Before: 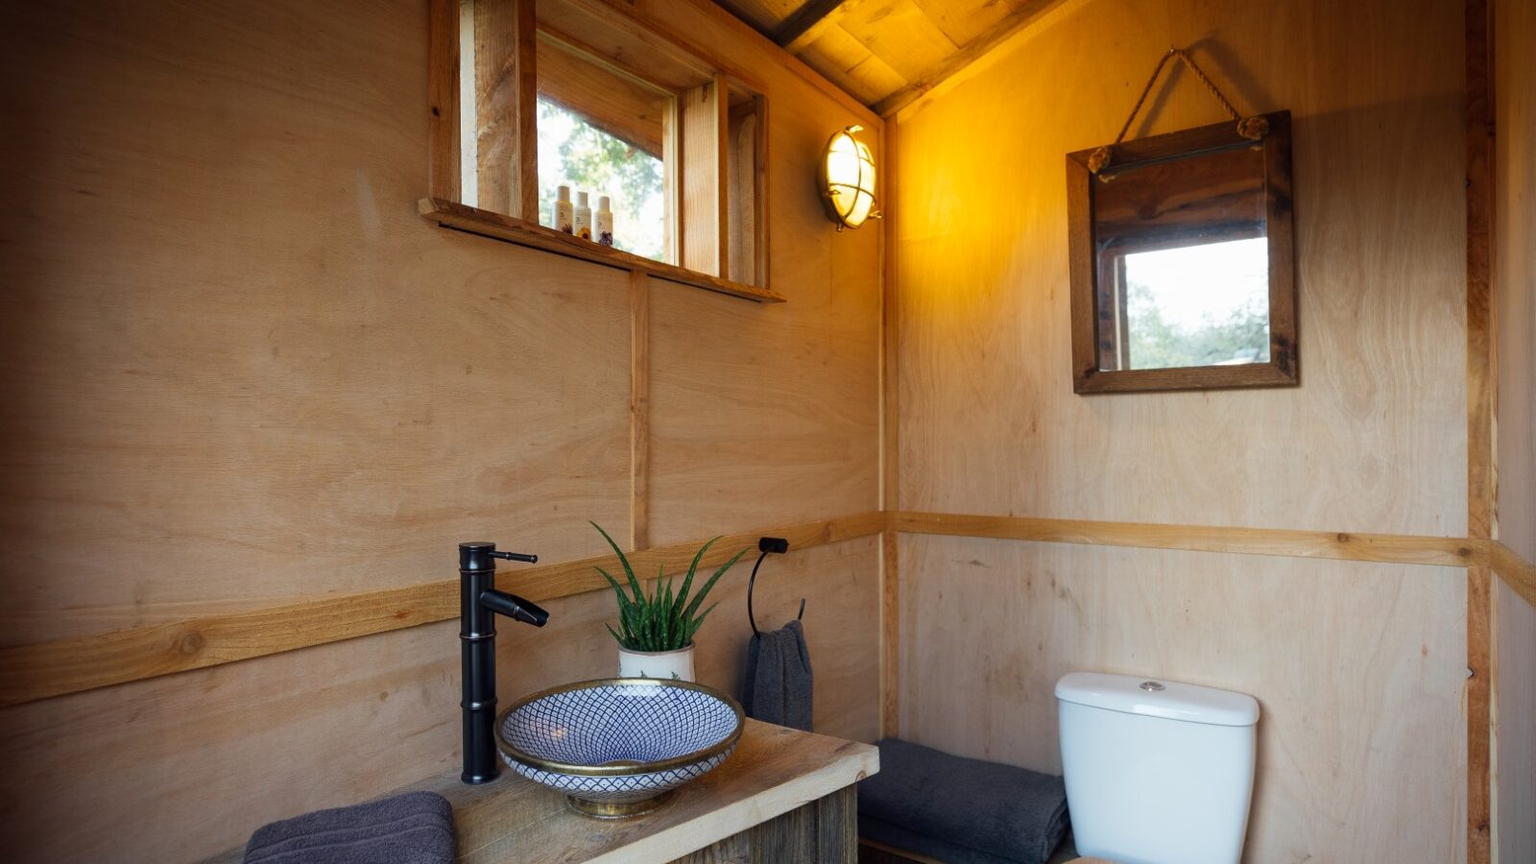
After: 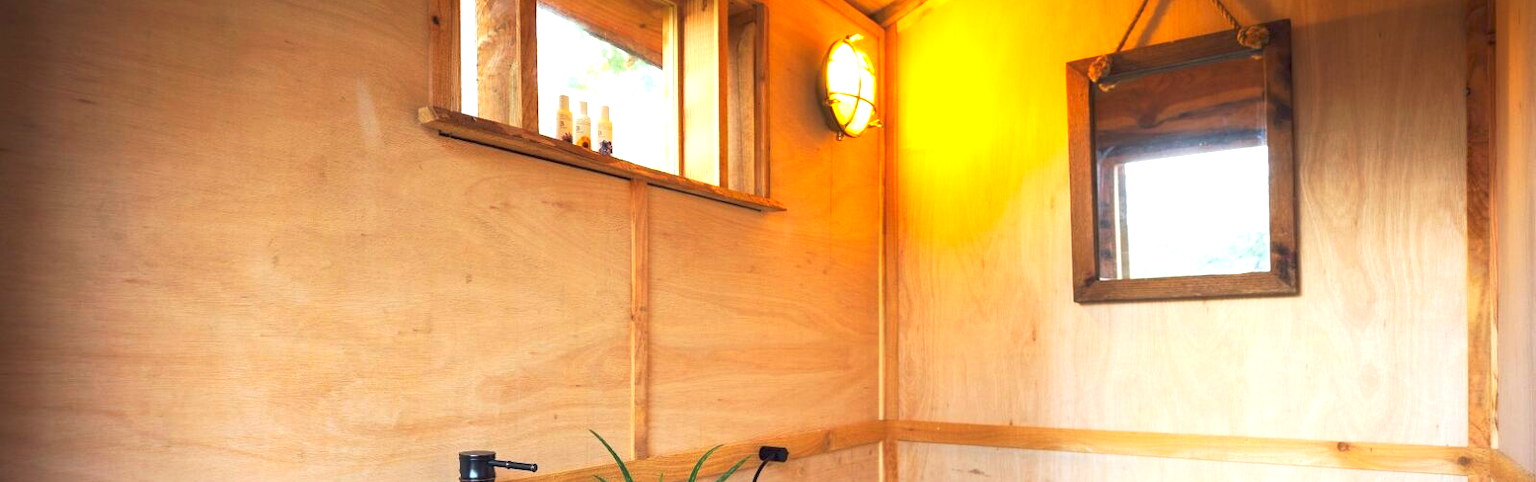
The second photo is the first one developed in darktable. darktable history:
contrast brightness saturation: contrast 0.071, brightness 0.076, saturation 0.184
crop and rotate: top 10.612%, bottom 33.412%
exposure: exposure 1.149 EV, compensate exposure bias true, compensate highlight preservation false
tone curve: curves: ch0 [(0, 0) (0.003, 0.013) (0.011, 0.02) (0.025, 0.037) (0.044, 0.068) (0.069, 0.108) (0.1, 0.138) (0.136, 0.168) (0.177, 0.203) (0.224, 0.241) (0.277, 0.281) (0.335, 0.328) (0.399, 0.382) (0.468, 0.448) (0.543, 0.519) (0.623, 0.603) (0.709, 0.705) (0.801, 0.808) (0.898, 0.903) (1, 1)], preserve colors none
